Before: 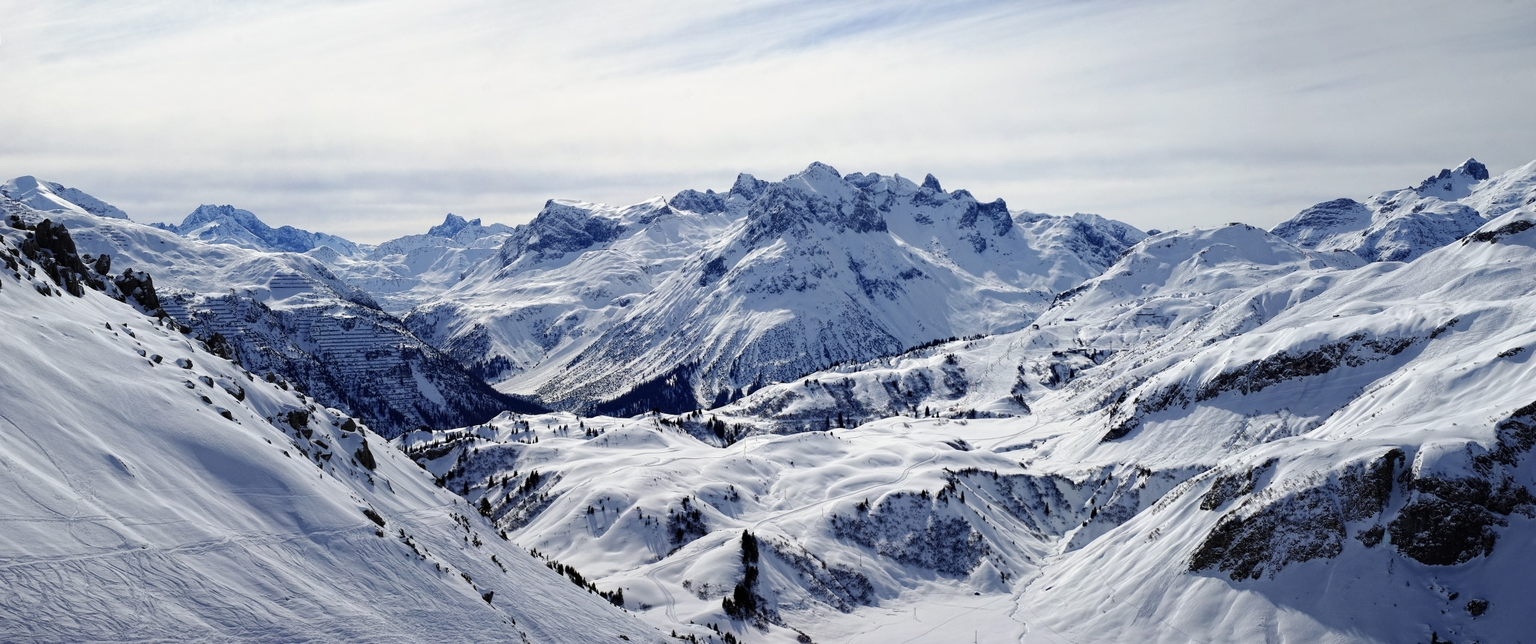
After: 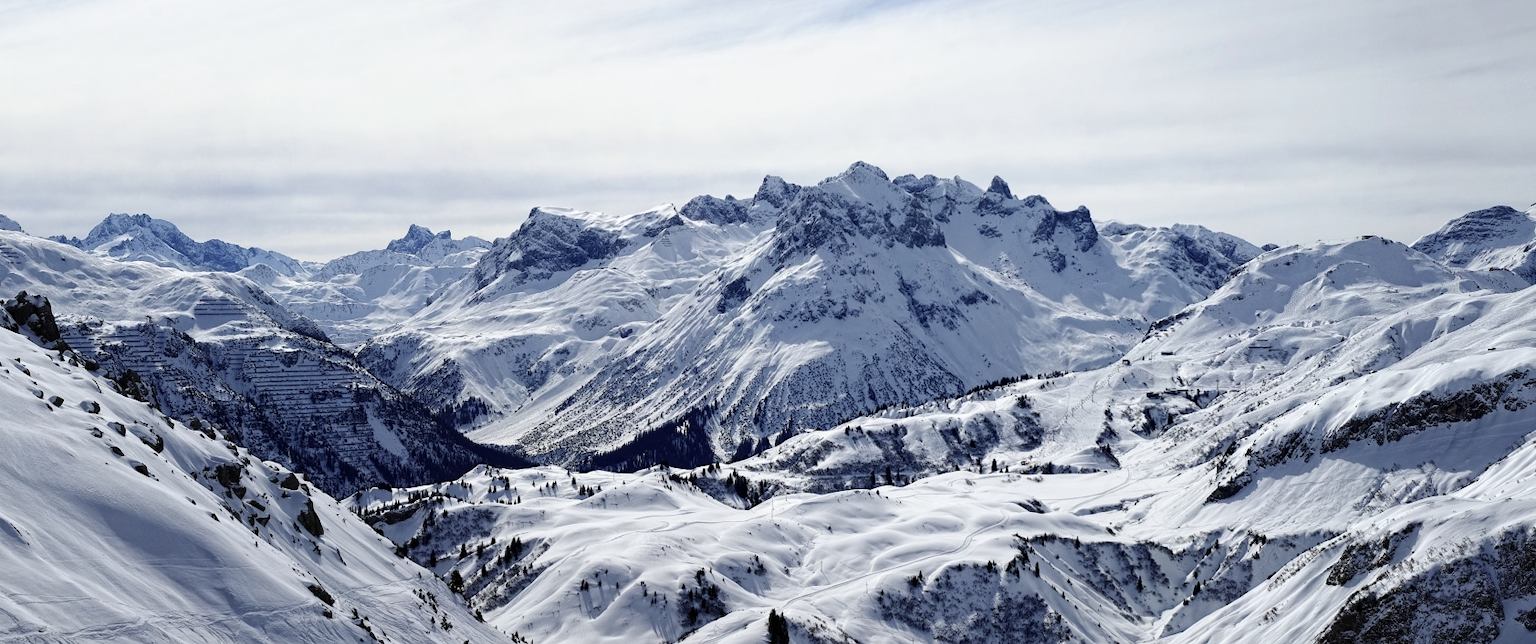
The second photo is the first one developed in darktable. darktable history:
crop and rotate: left 7.196%, top 4.574%, right 10.605%, bottom 13.178%
contrast brightness saturation: contrast 0.11, saturation -0.17
white balance: red 0.988, blue 1.017
